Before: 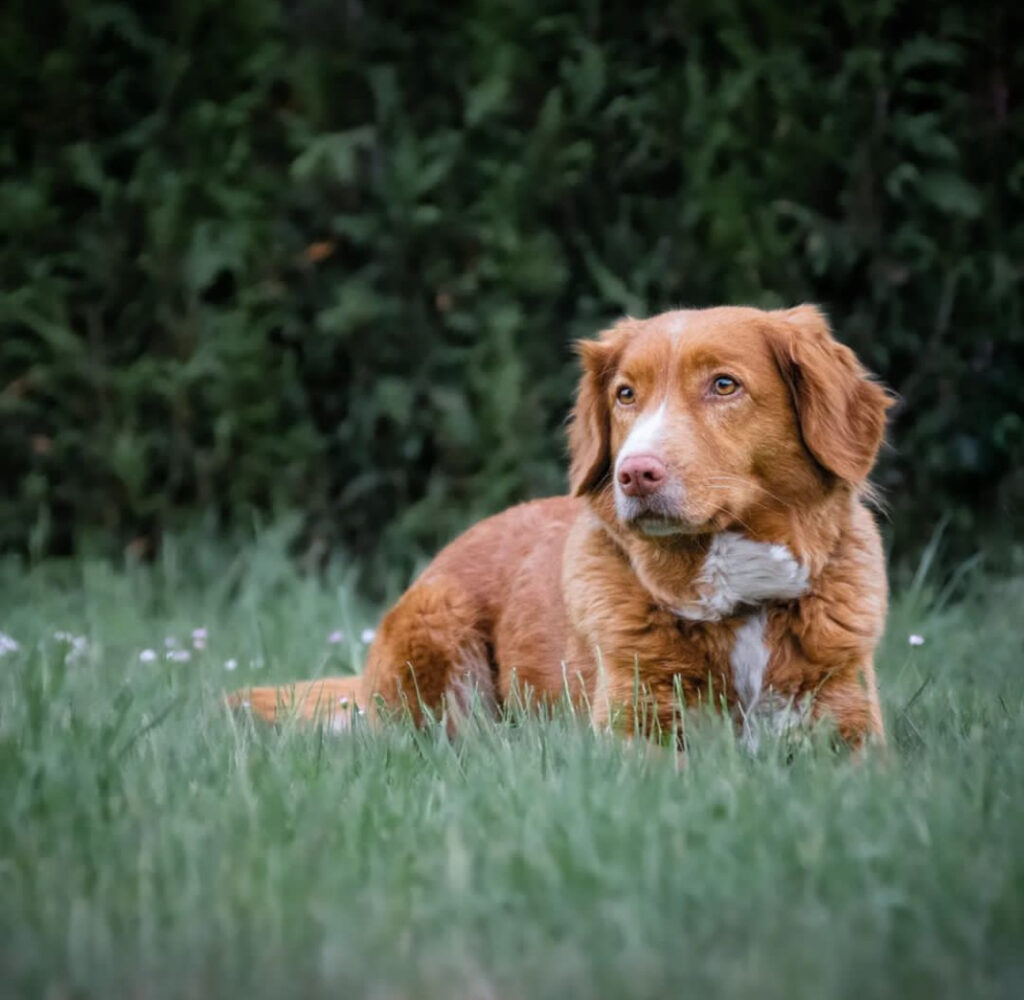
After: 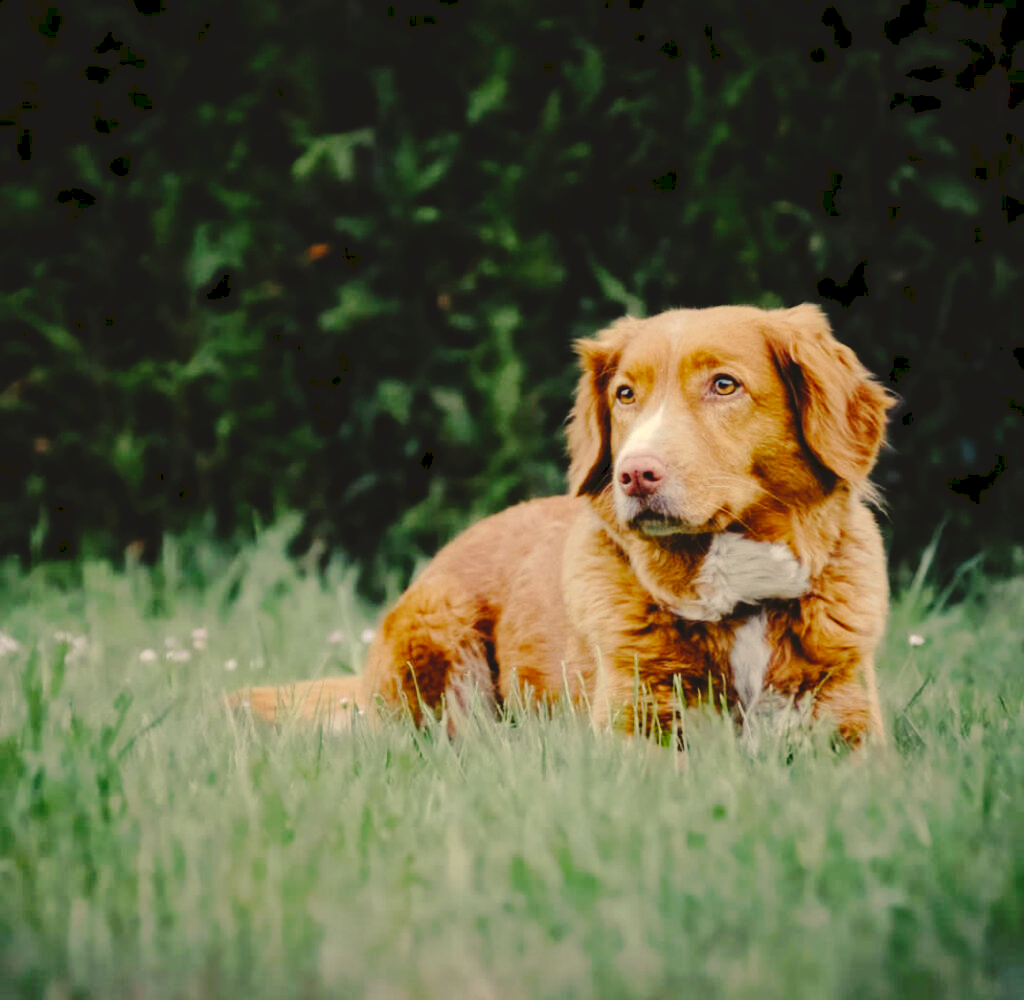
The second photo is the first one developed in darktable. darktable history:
tone curve: curves: ch0 [(0, 0) (0.003, 0.089) (0.011, 0.089) (0.025, 0.088) (0.044, 0.089) (0.069, 0.094) (0.1, 0.108) (0.136, 0.119) (0.177, 0.147) (0.224, 0.204) (0.277, 0.28) (0.335, 0.389) (0.399, 0.486) (0.468, 0.588) (0.543, 0.647) (0.623, 0.705) (0.709, 0.759) (0.801, 0.815) (0.898, 0.873) (1, 1)], preserve colors none
color correction: highlights a* 2.72, highlights b* 22.8
color balance: mode lift, gamma, gain (sRGB), lift [0.97, 1, 1, 1], gamma [1.03, 1, 1, 1]
